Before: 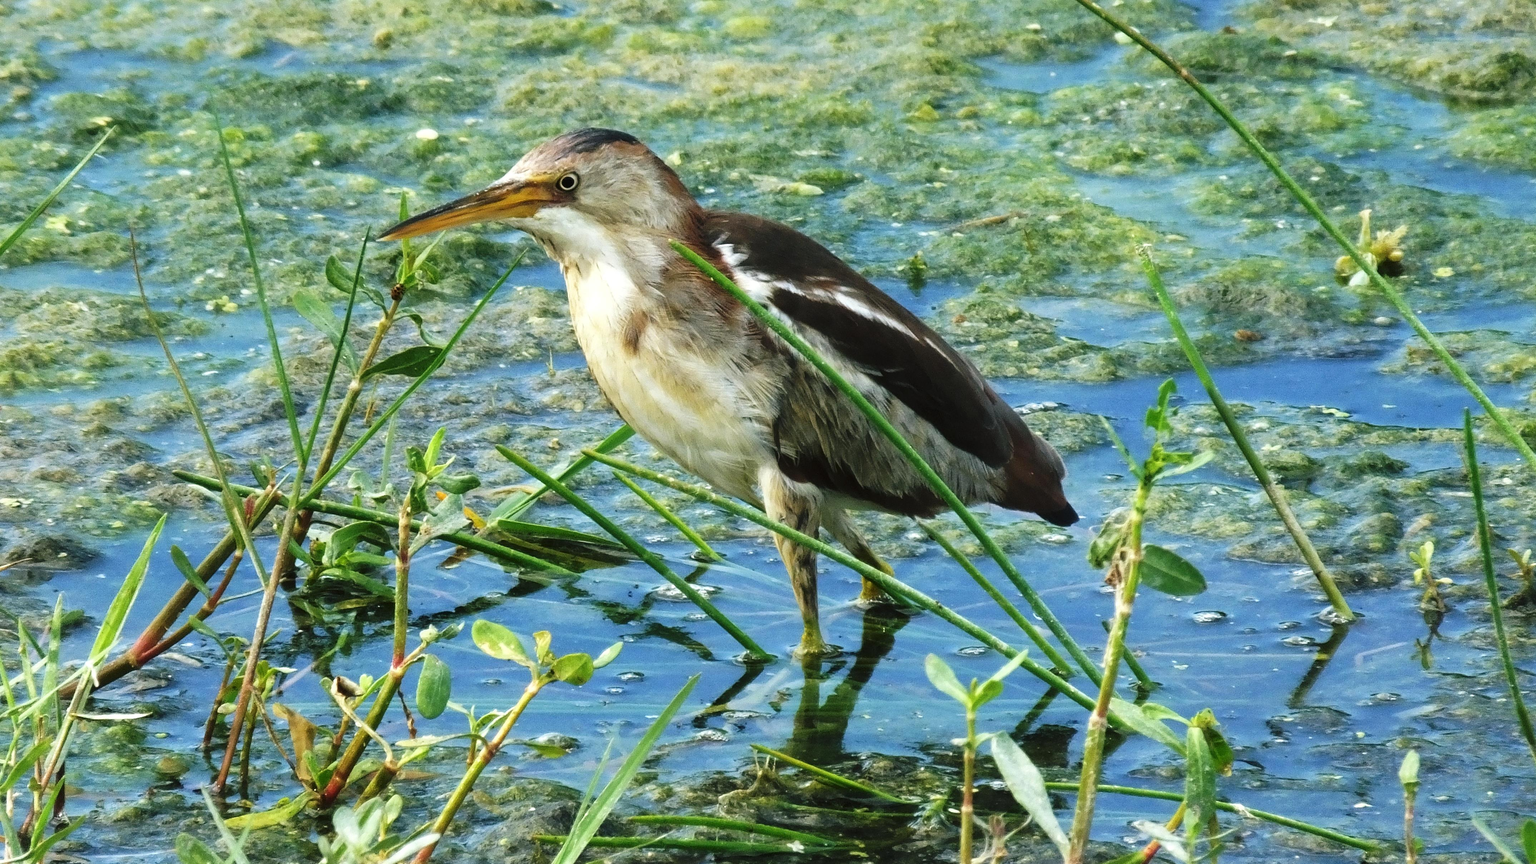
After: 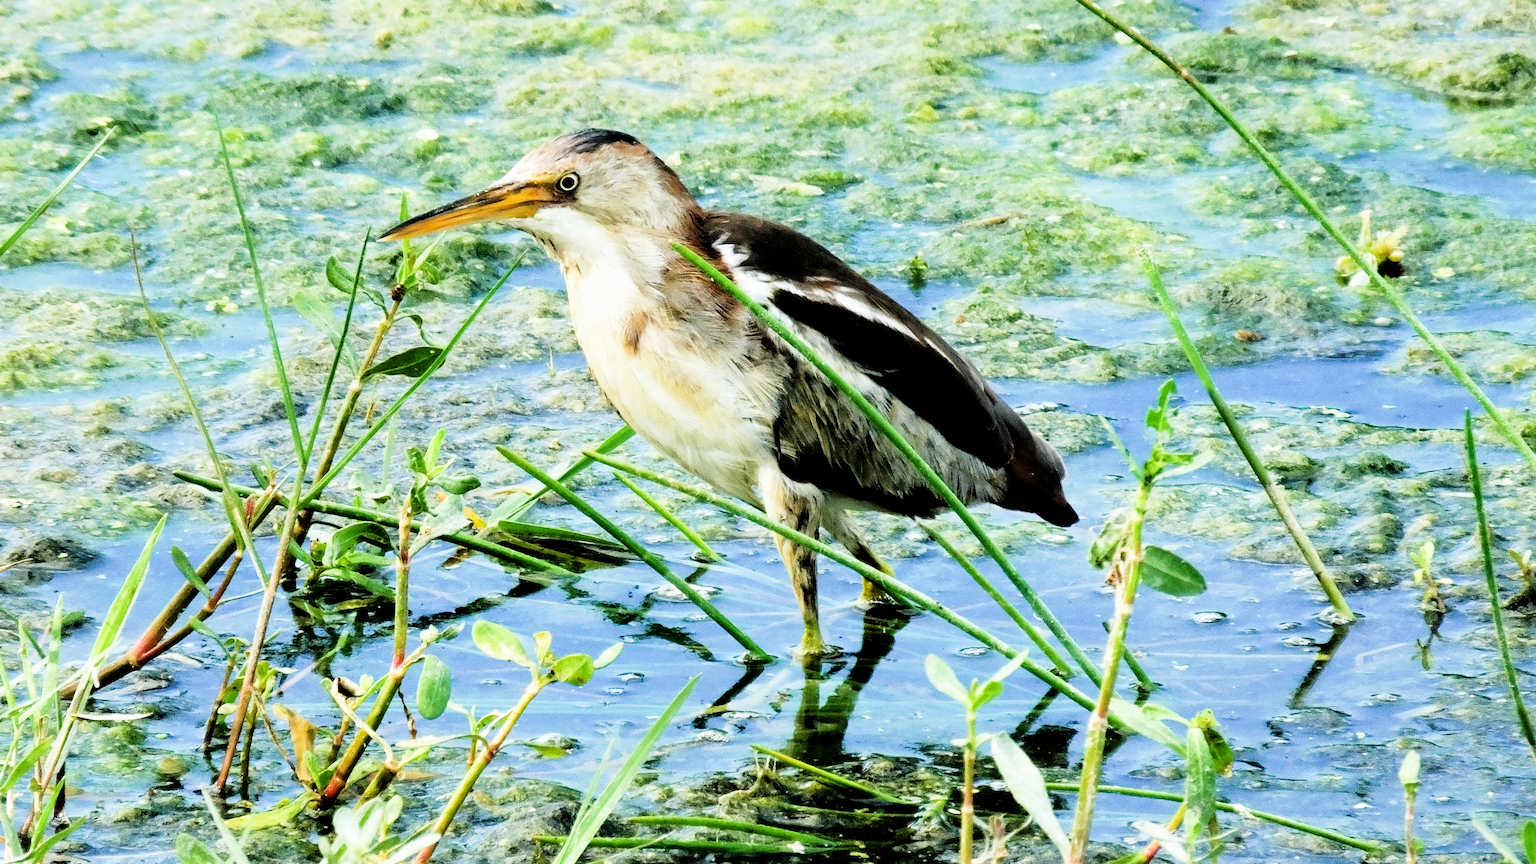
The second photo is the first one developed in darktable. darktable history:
filmic rgb: black relative exposure -5 EV, hardness 2.88, contrast 1.3, highlights saturation mix -30%
exposure: black level correction 0.011, exposure 1.088 EV, compensate exposure bias true, compensate highlight preservation false
